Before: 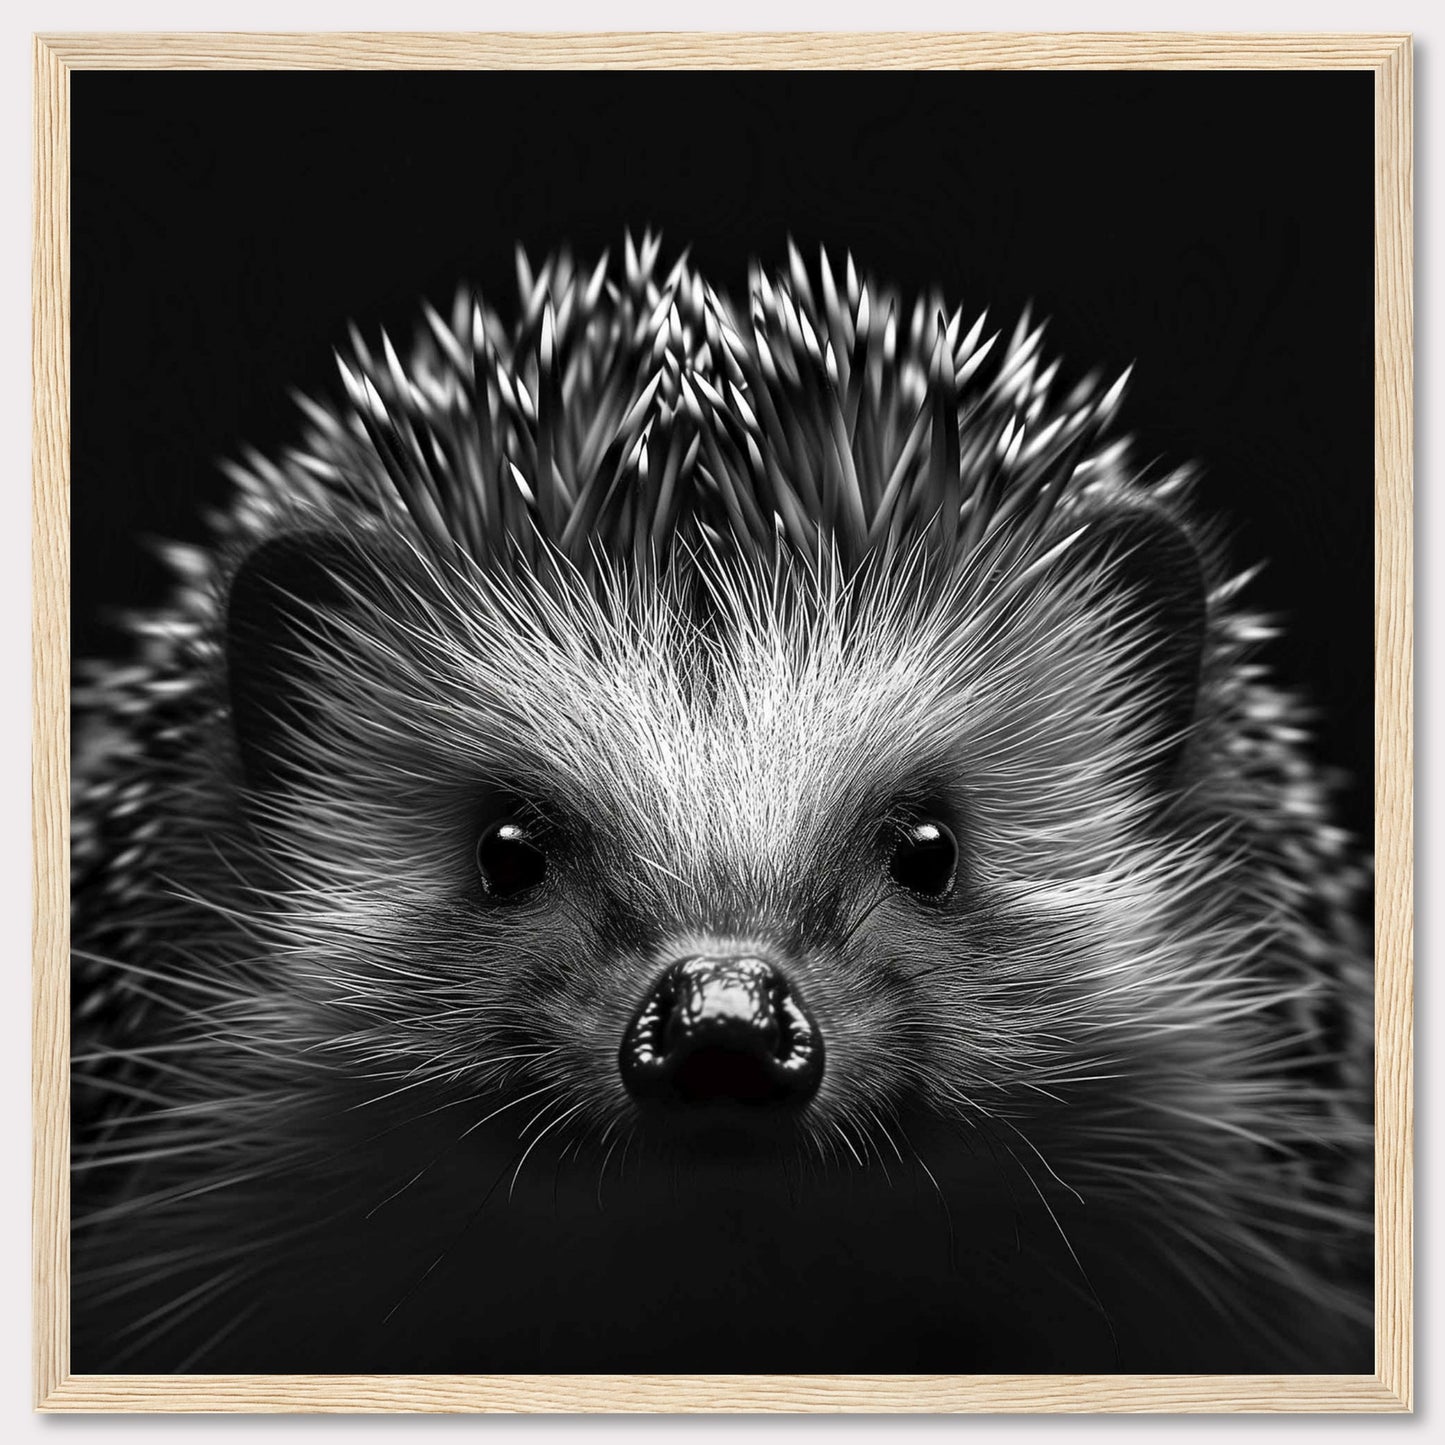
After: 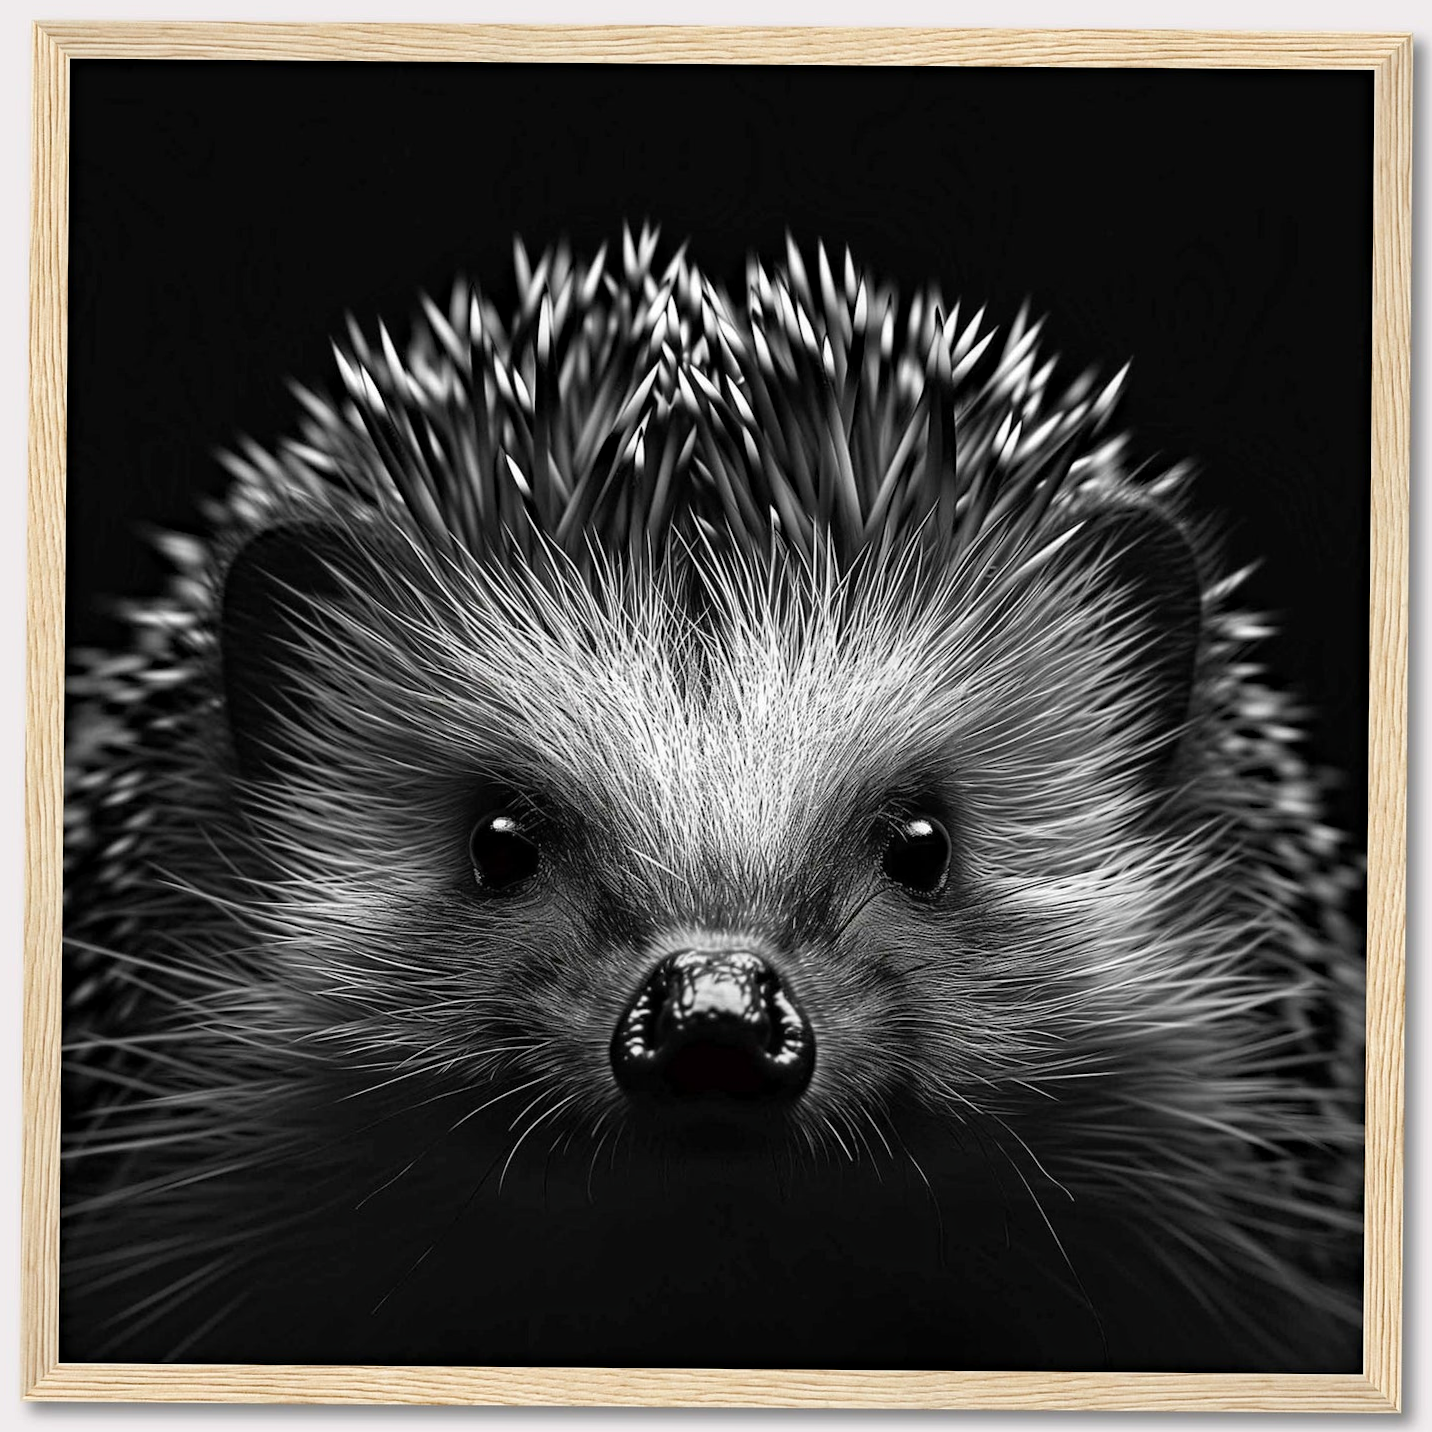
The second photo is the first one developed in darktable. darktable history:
crop and rotate: angle -0.5°
haze removal: strength 0.29, distance 0.25, compatibility mode true, adaptive false
